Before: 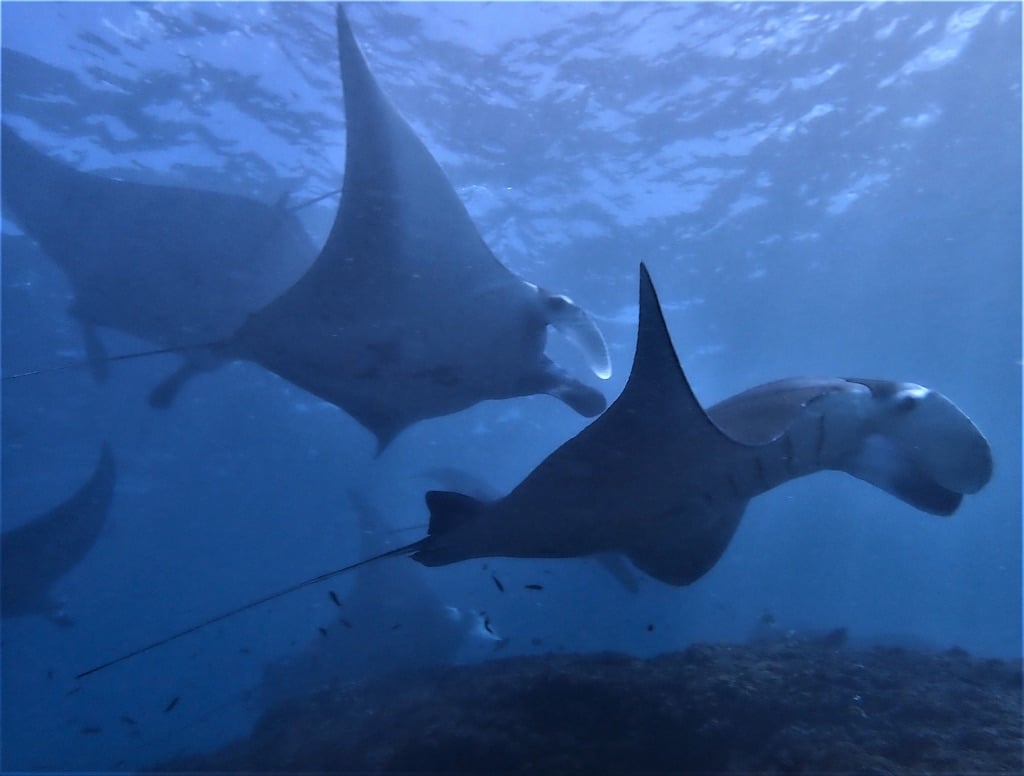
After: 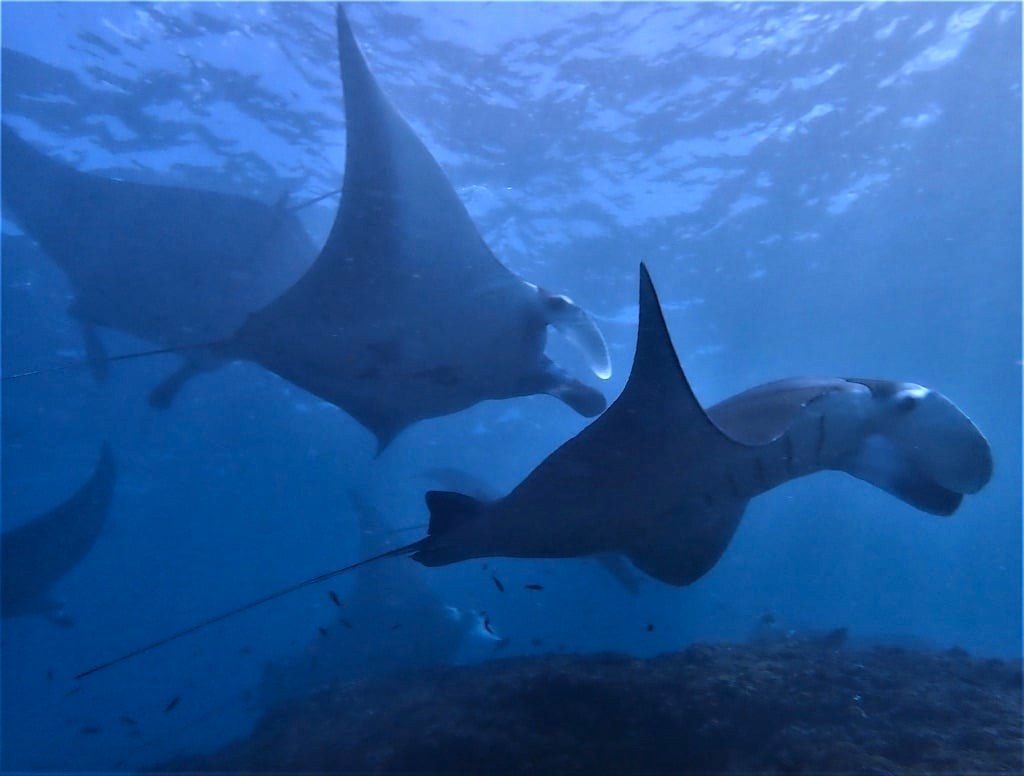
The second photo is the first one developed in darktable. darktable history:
contrast brightness saturation: saturation 0.13
